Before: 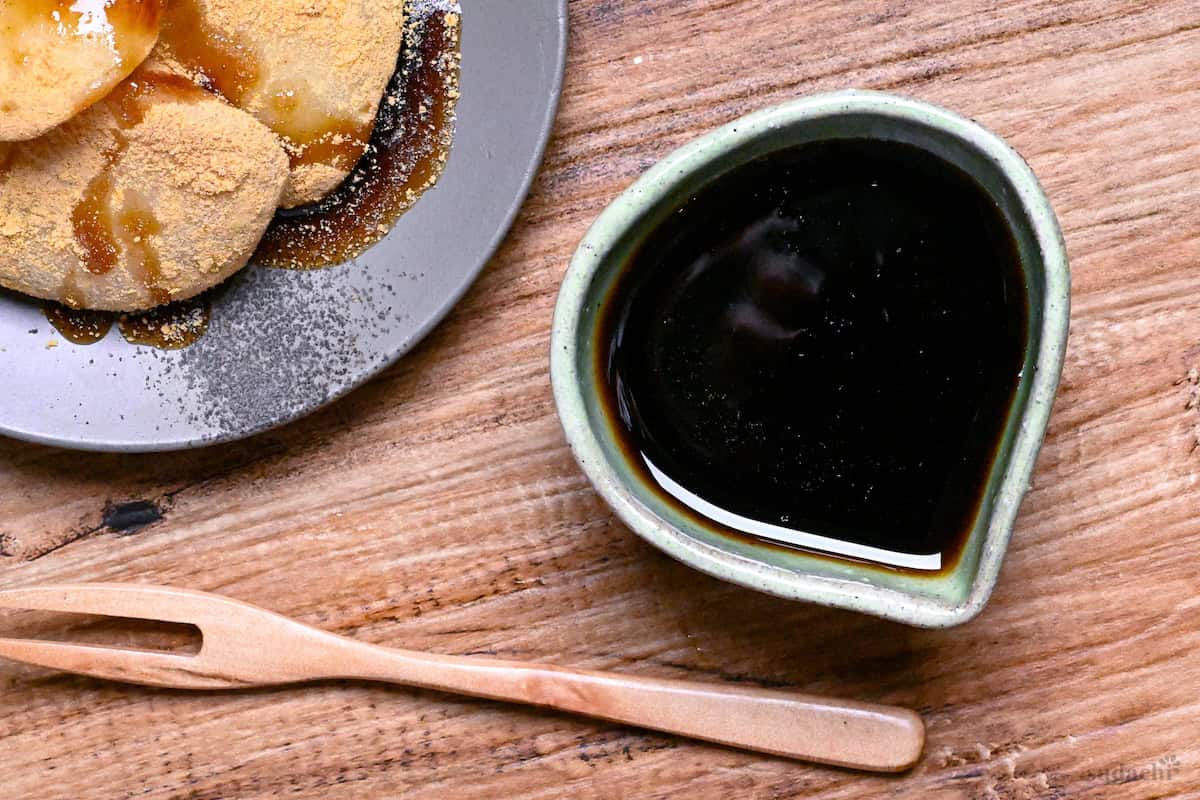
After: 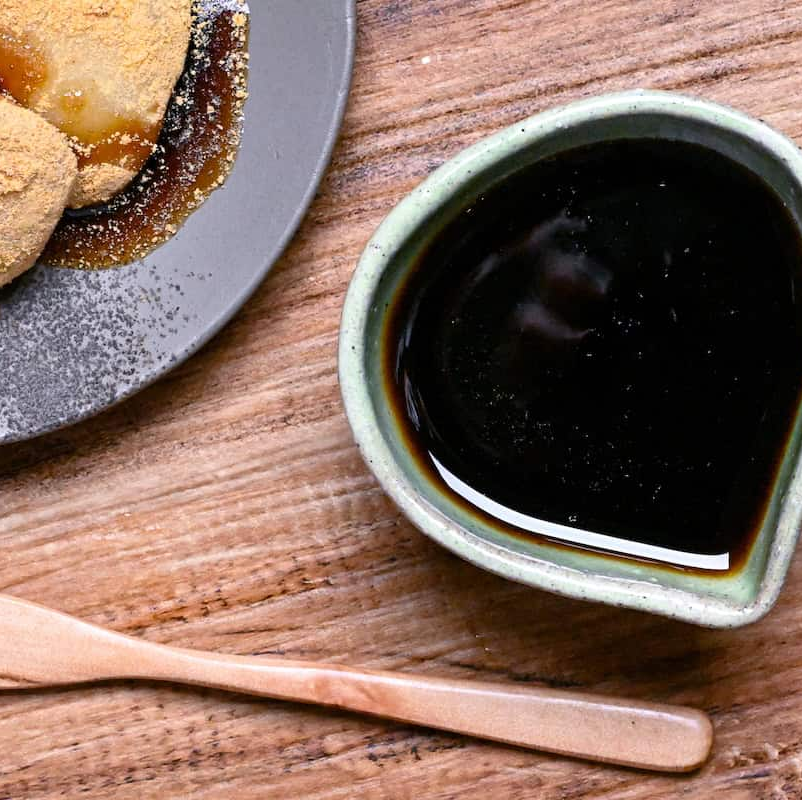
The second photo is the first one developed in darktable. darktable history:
crop and rotate: left 17.724%, right 15.364%
